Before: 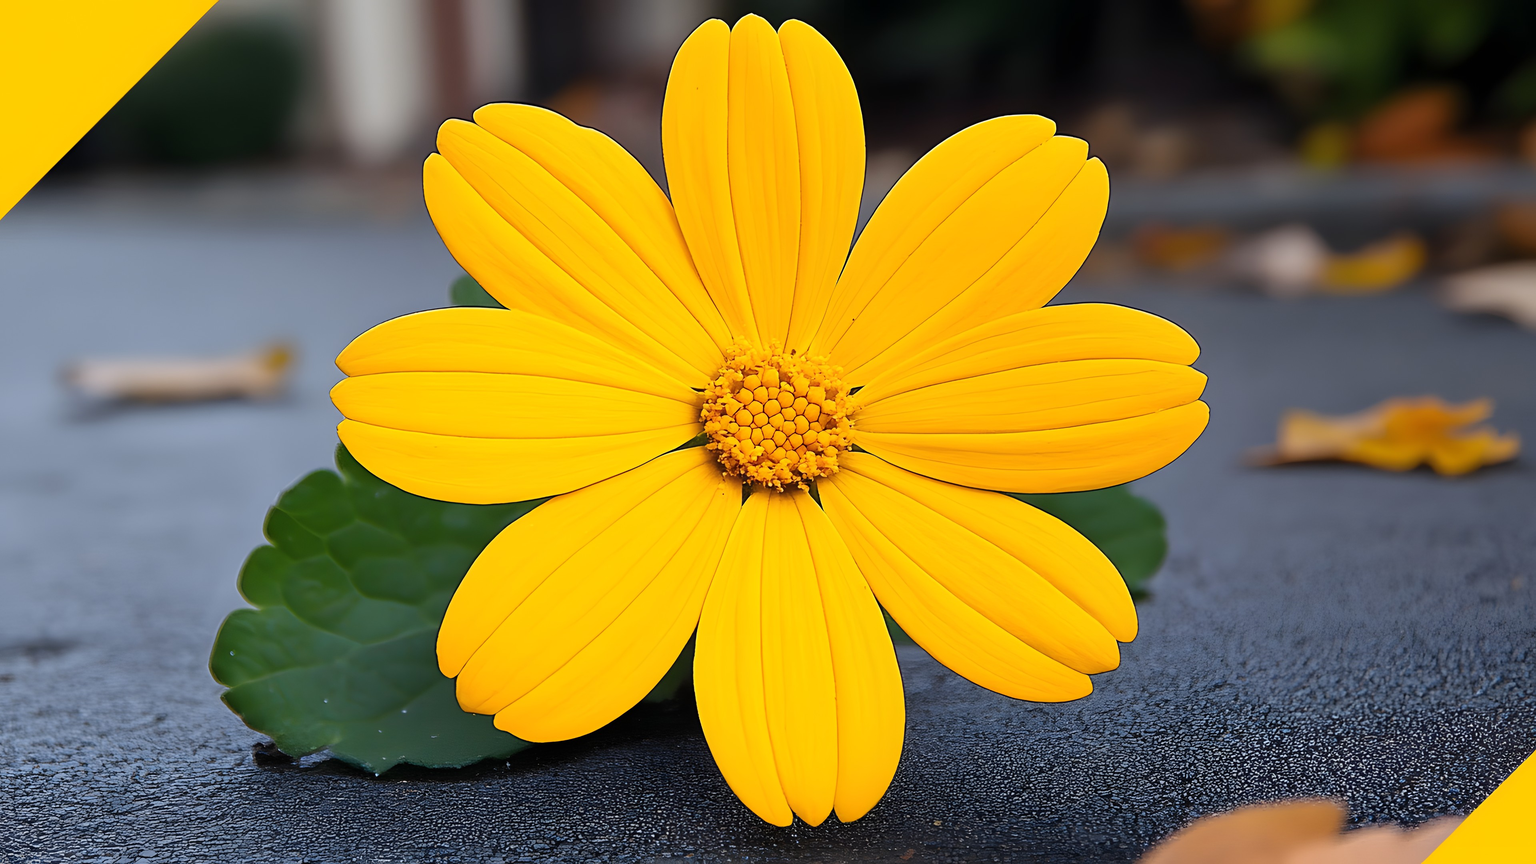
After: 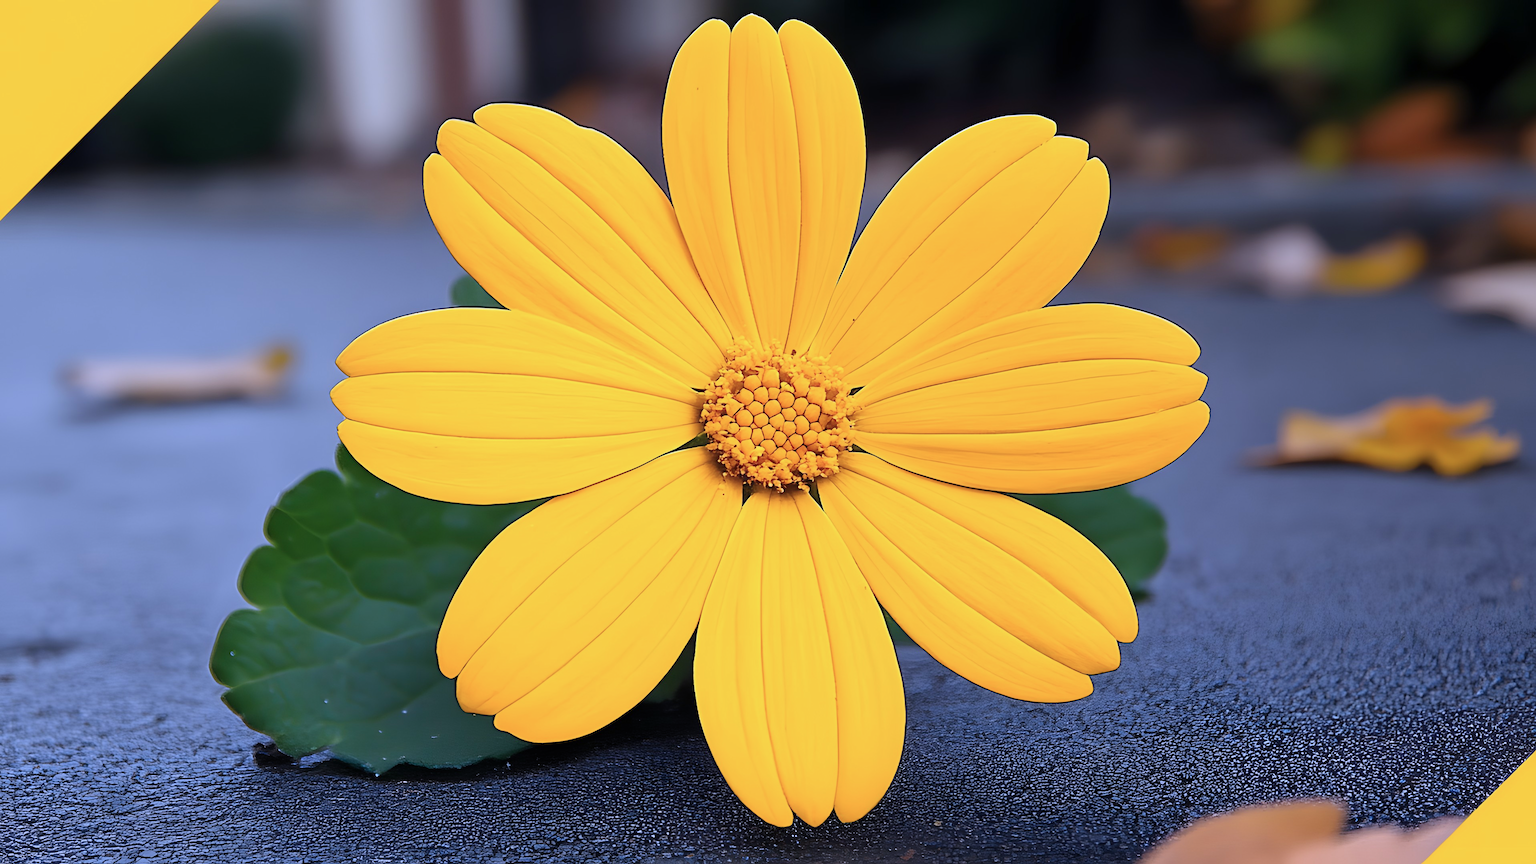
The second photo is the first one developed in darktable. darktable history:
color calibration: illuminant as shot in camera, x 0.379, y 0.396, temperature 4141.19 K
